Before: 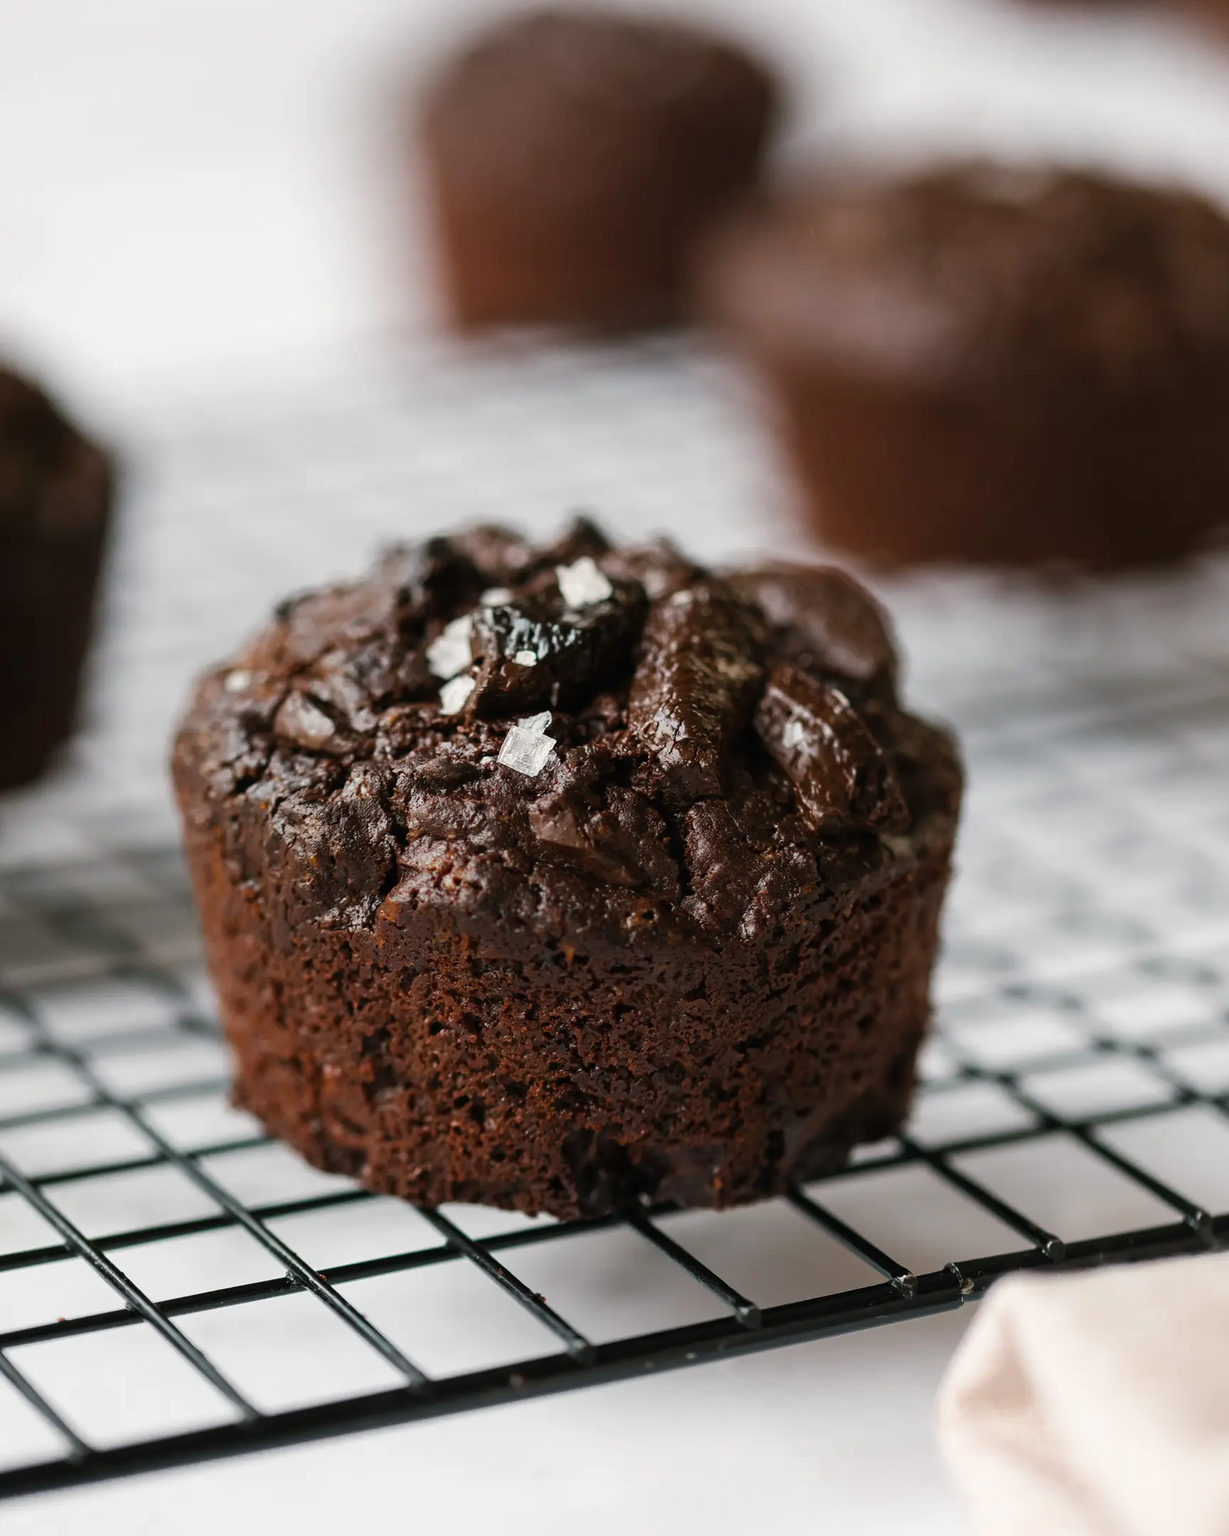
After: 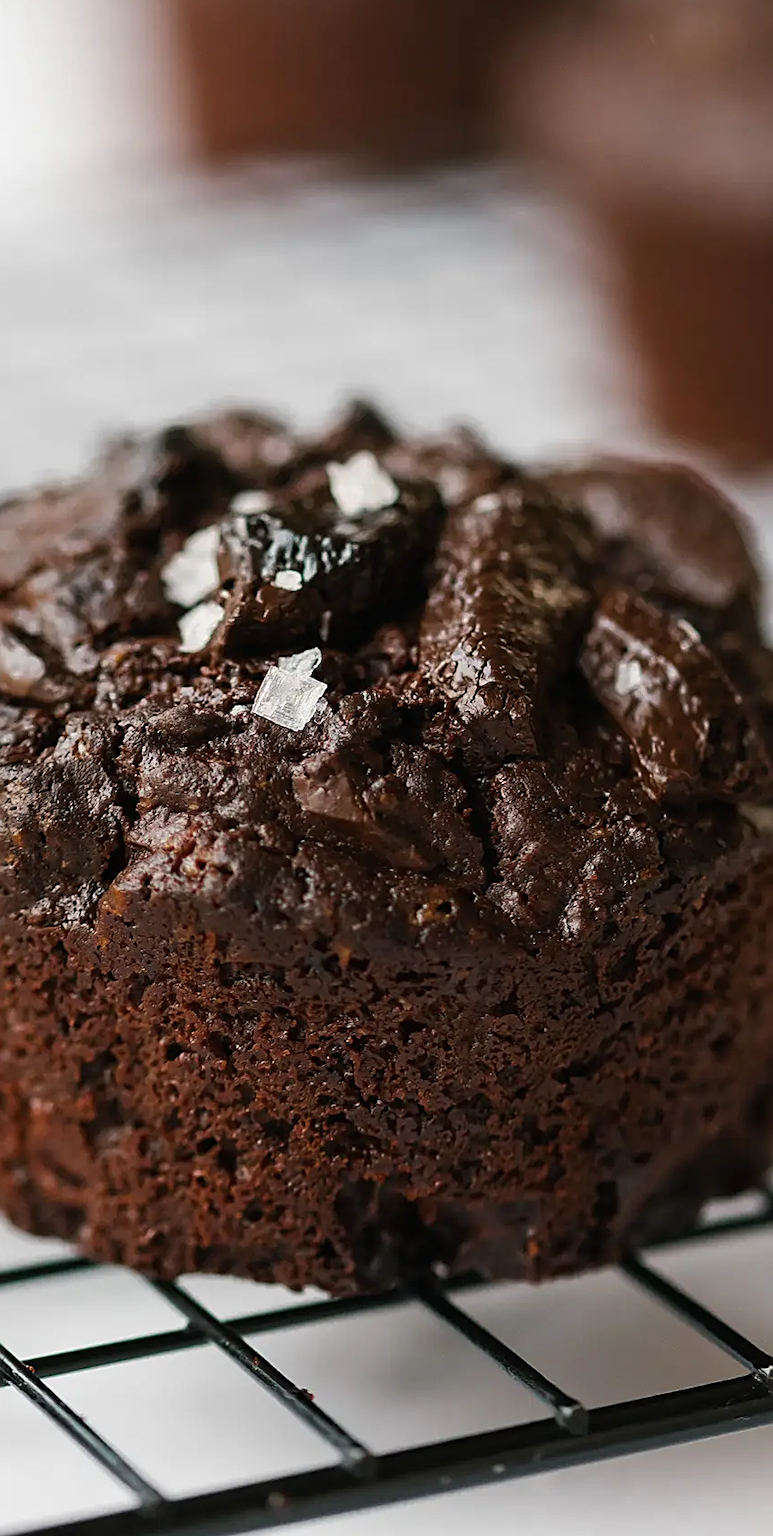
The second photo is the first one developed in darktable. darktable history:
crop and rotate: angle 0.02°, left 24.353%, top 13.219%, right 26.156%, bottom 8.224%
sharpen: on, module defaults
